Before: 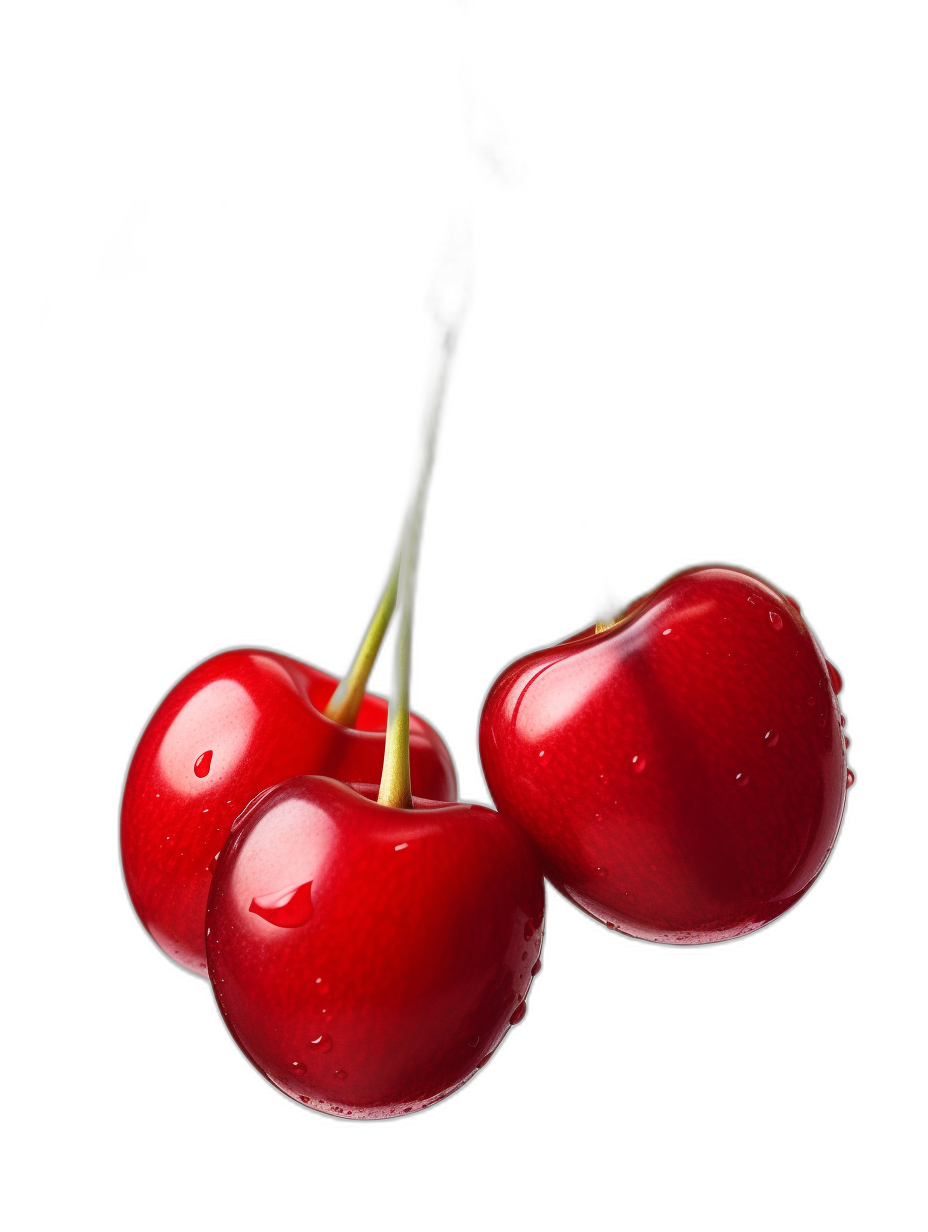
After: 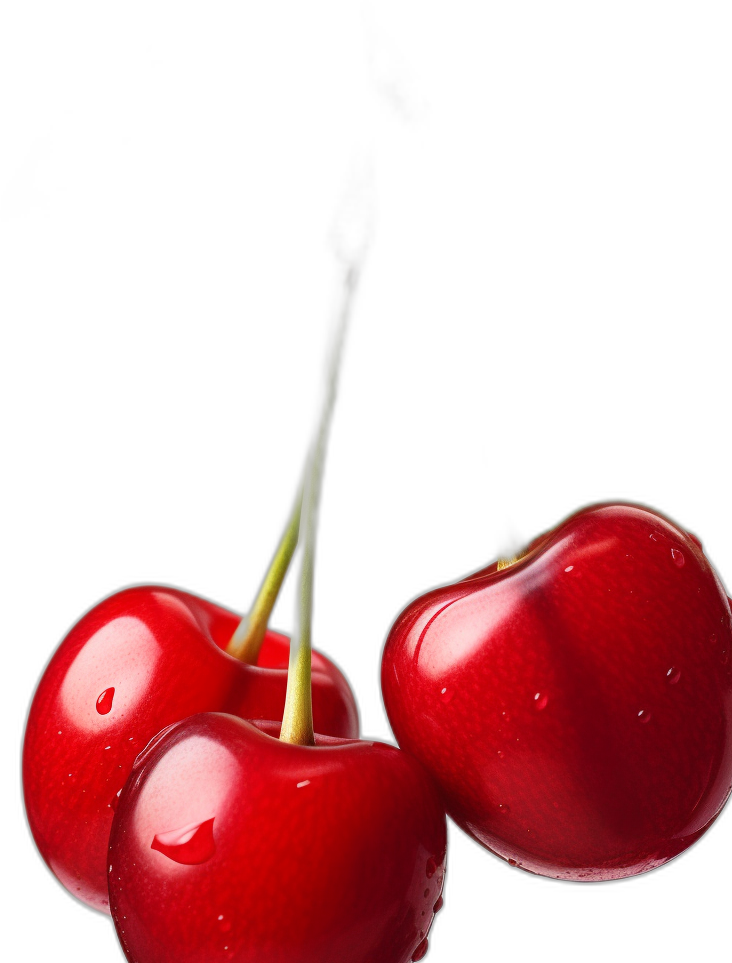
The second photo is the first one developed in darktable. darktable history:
crop and rotate: left 10.586%, top 5.154%, right 10.497%, bottom 16.625%
